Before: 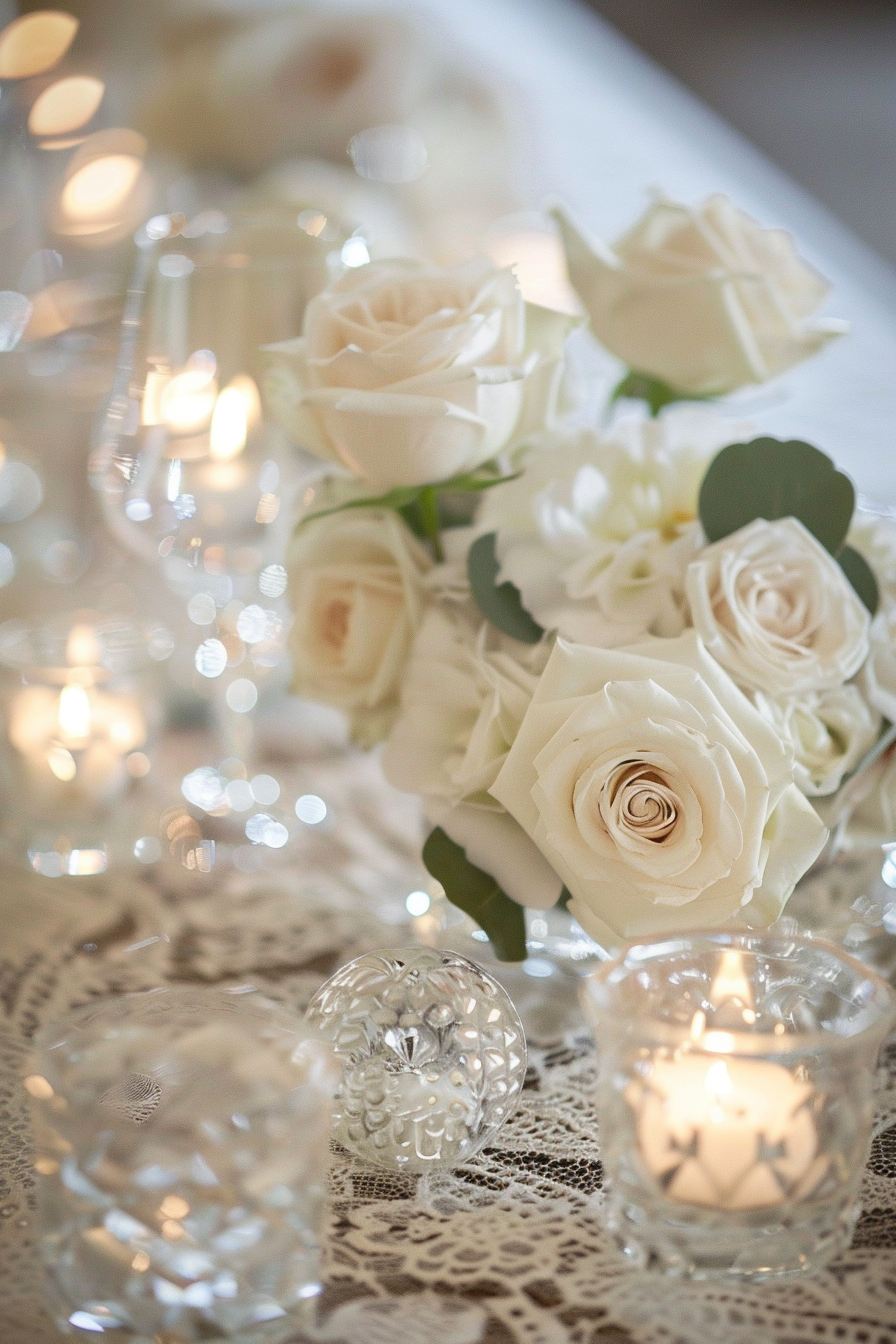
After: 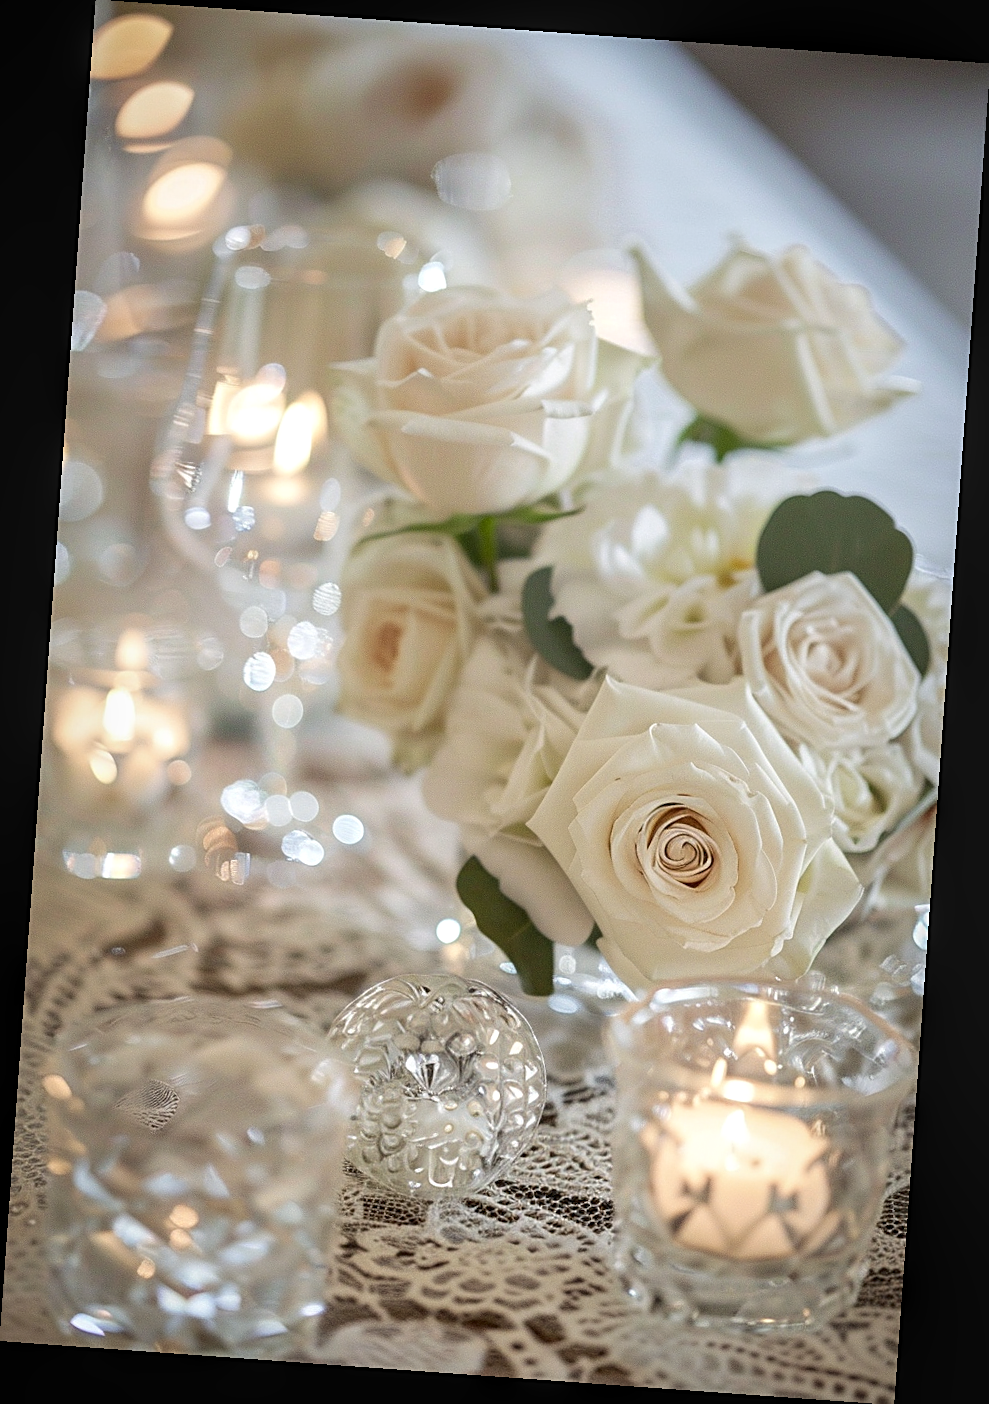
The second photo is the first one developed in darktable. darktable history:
local contrast: on, module defaults
rotate and perspective: rotation 4.1°, automatic cropping off
sharpen: on, module defaults
